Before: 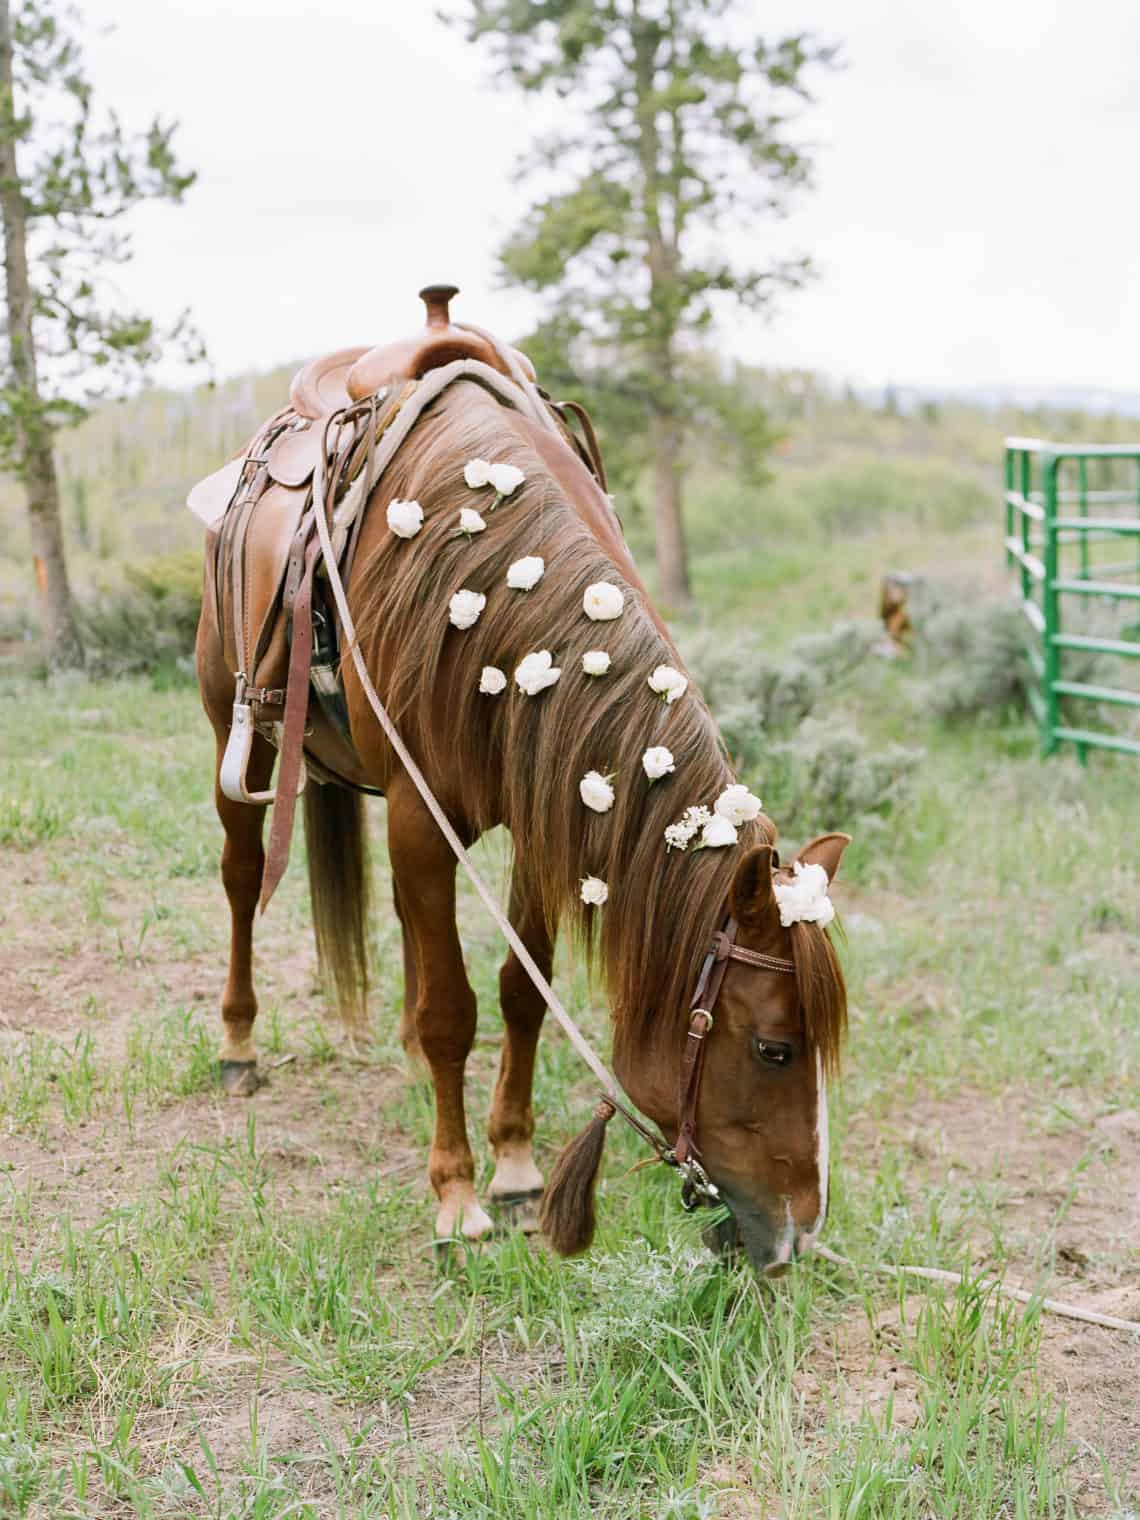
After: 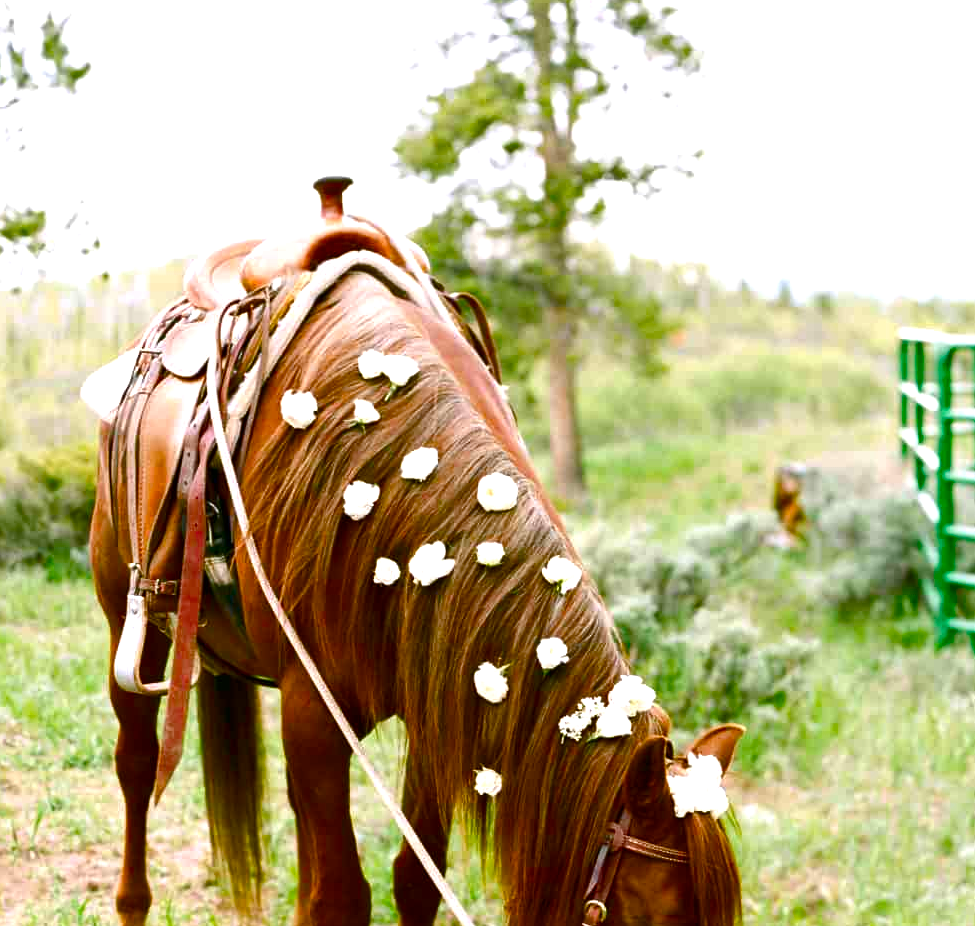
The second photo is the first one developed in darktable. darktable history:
exposure: black level correction 0, exposure 0.69 EV, compensate exposure bias true, compensate highlight preservation false
contrast brightness saturation: brightness -0.251, saturation 0.205
color balance rgb: perceptual saturation grading › global saturation 39.058%, perceptual saturation grading › highlights -24.799%, perceptual saturation grading › mid-tones 35.173%, perceptual saturation grading › shadows 35.141%, global vibrance 20%
crop and rotate: left 9.376%, top 7.211%, right 5.013%, bottom 31.857%
